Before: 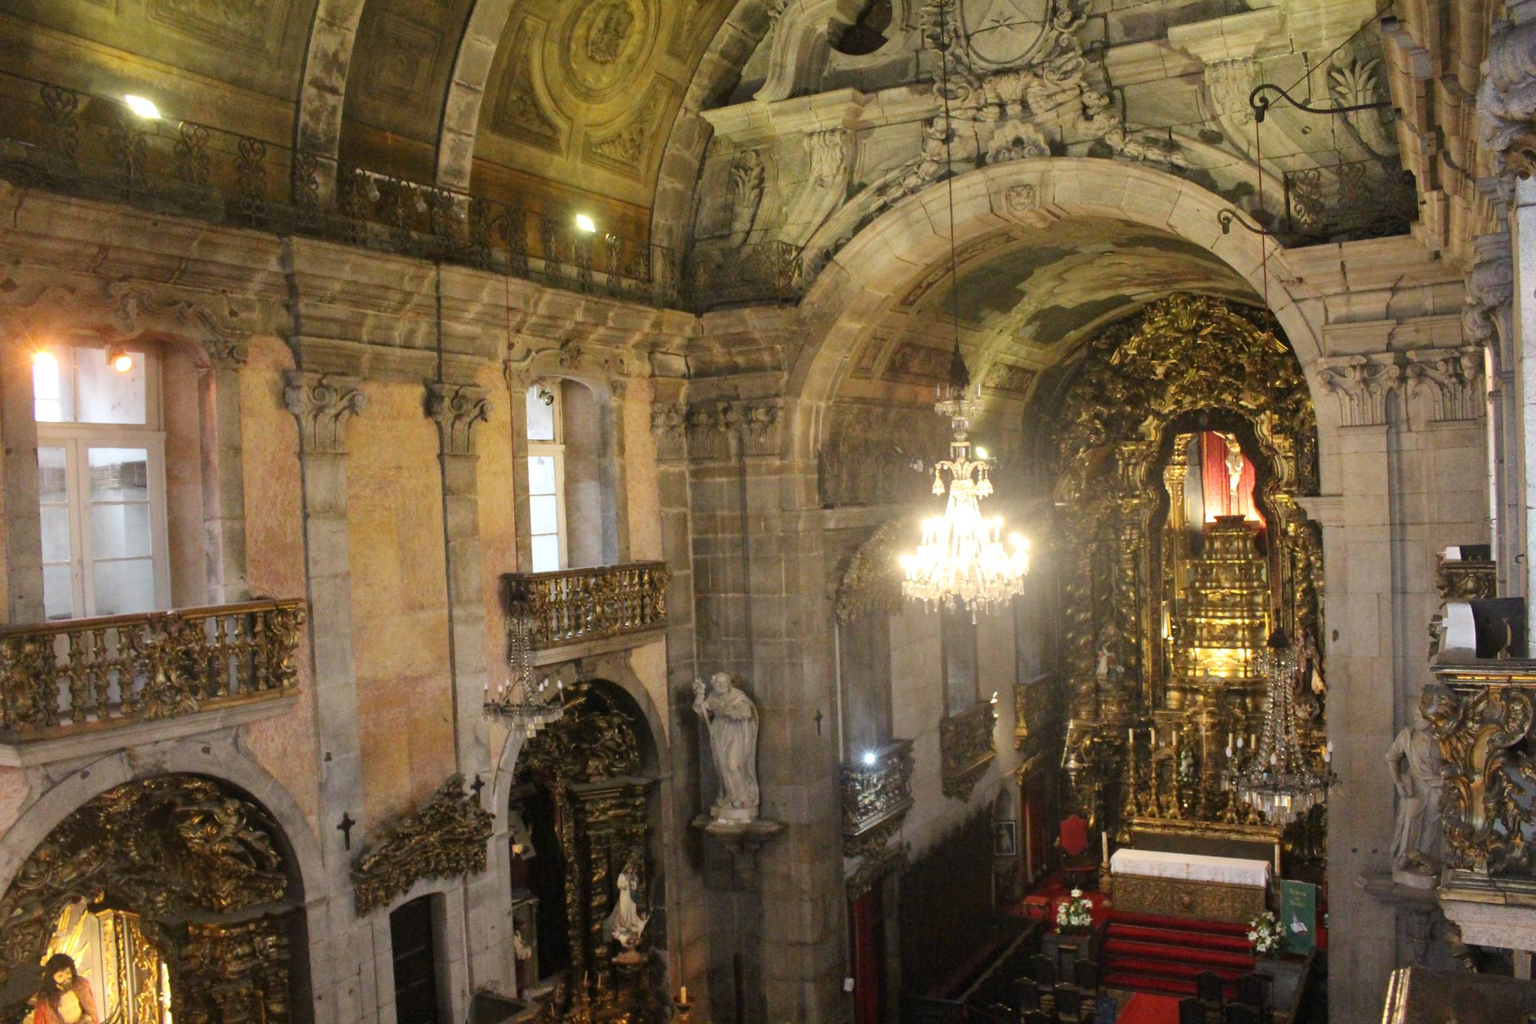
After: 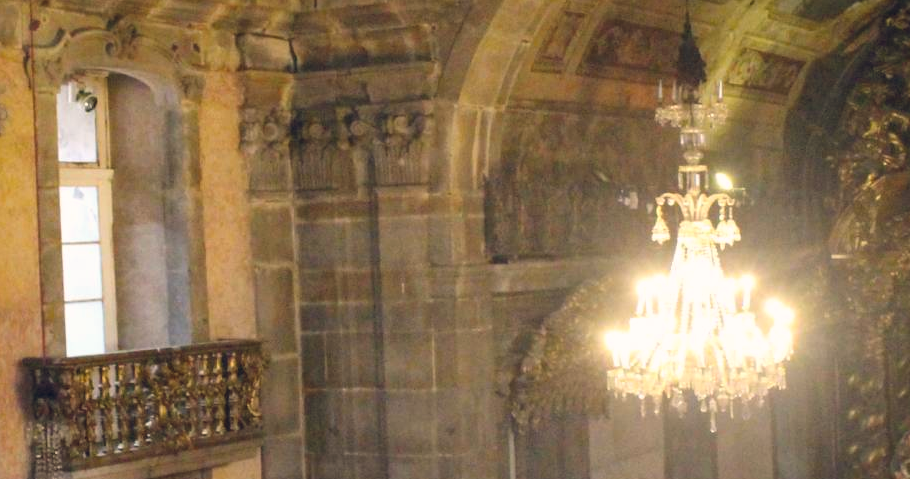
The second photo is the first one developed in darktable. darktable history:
color balance rgb: shadows lift › hue 87.51°, highlights gain › chroma 1.35%, highlights gain › hue 55.1°, global offset › chroma 0.13%, global offset › hue 253.66°, perceptual saturation grading › global saturation 16.38%
crop: left 31.751%, top 32.172%, right 27.8%, bottom 35.83%
